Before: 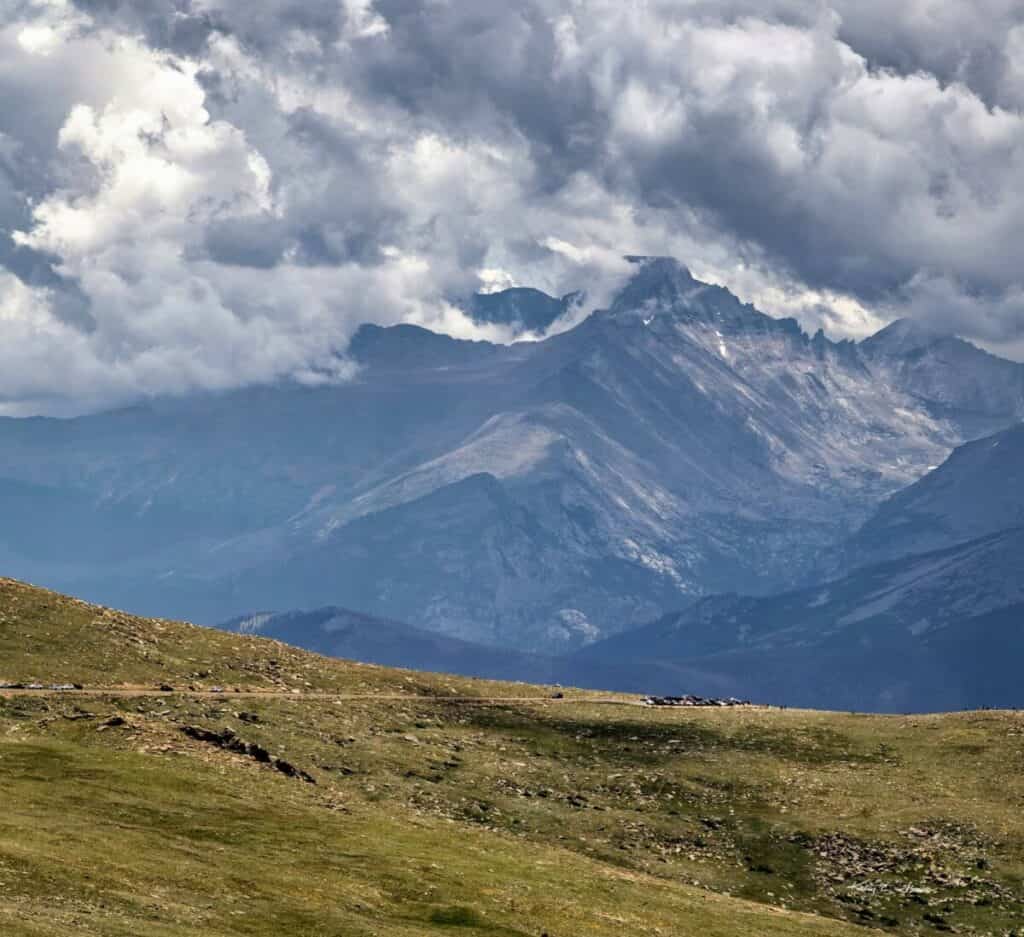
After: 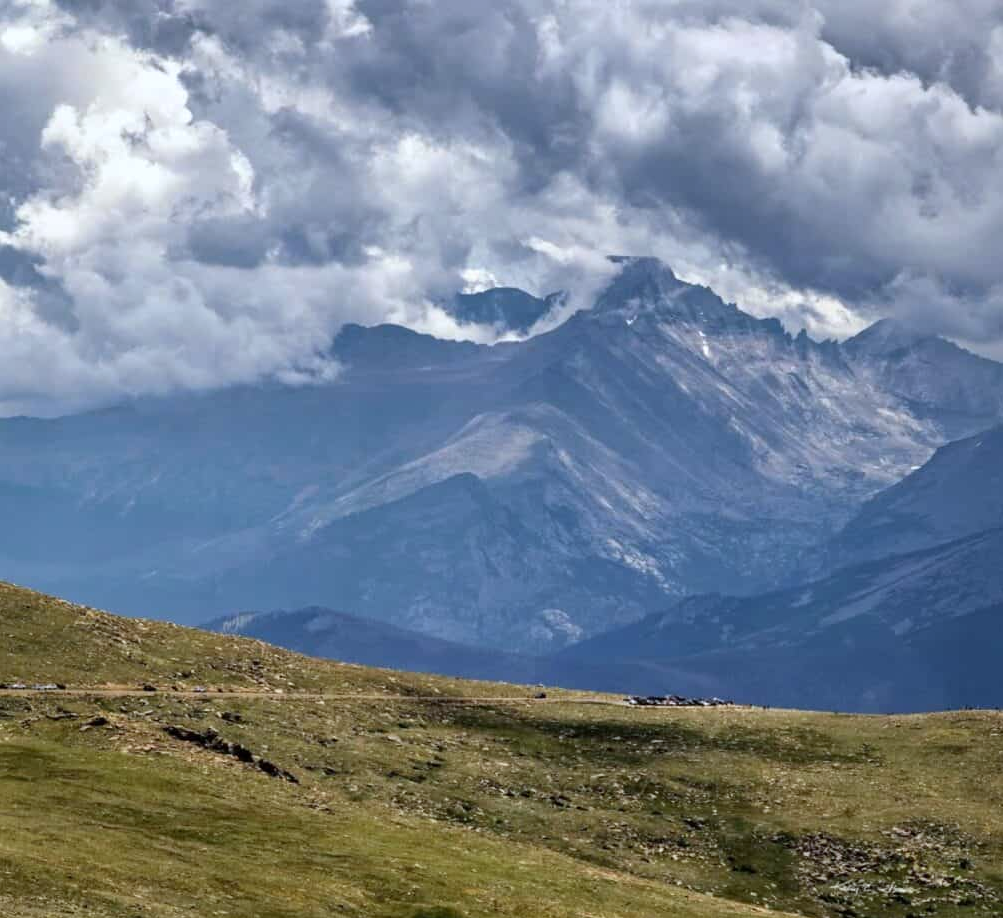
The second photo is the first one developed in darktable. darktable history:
white balance: red 0.967, blue 1.049
crop: left 1.743%, right 0.268%, bottom 2.011%
